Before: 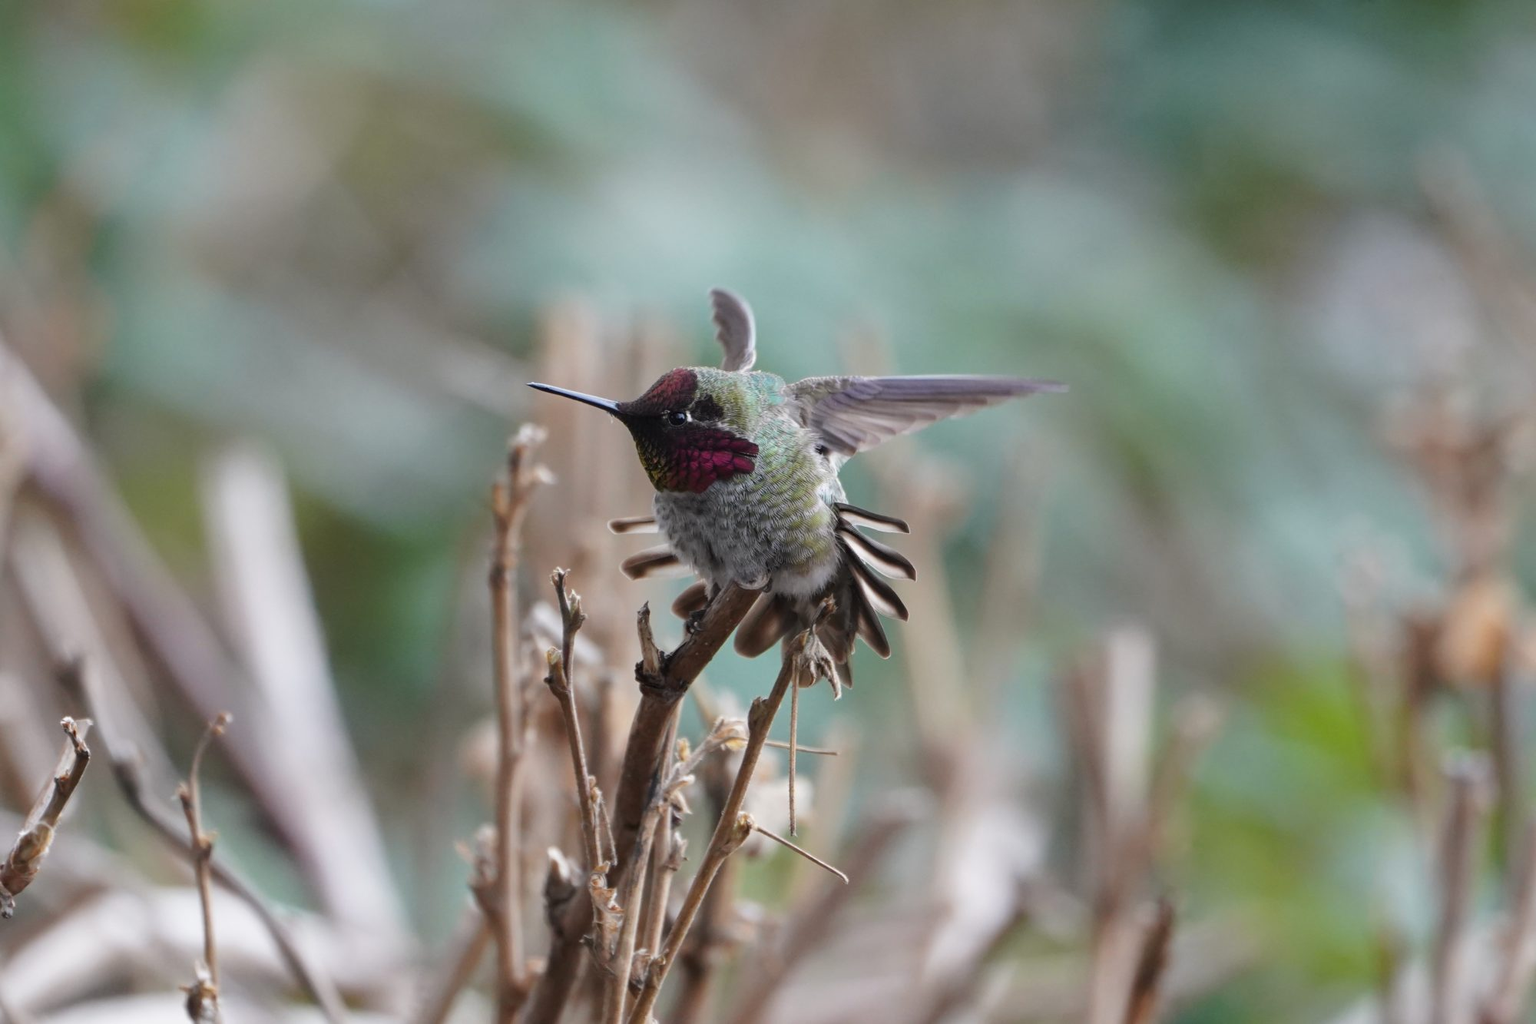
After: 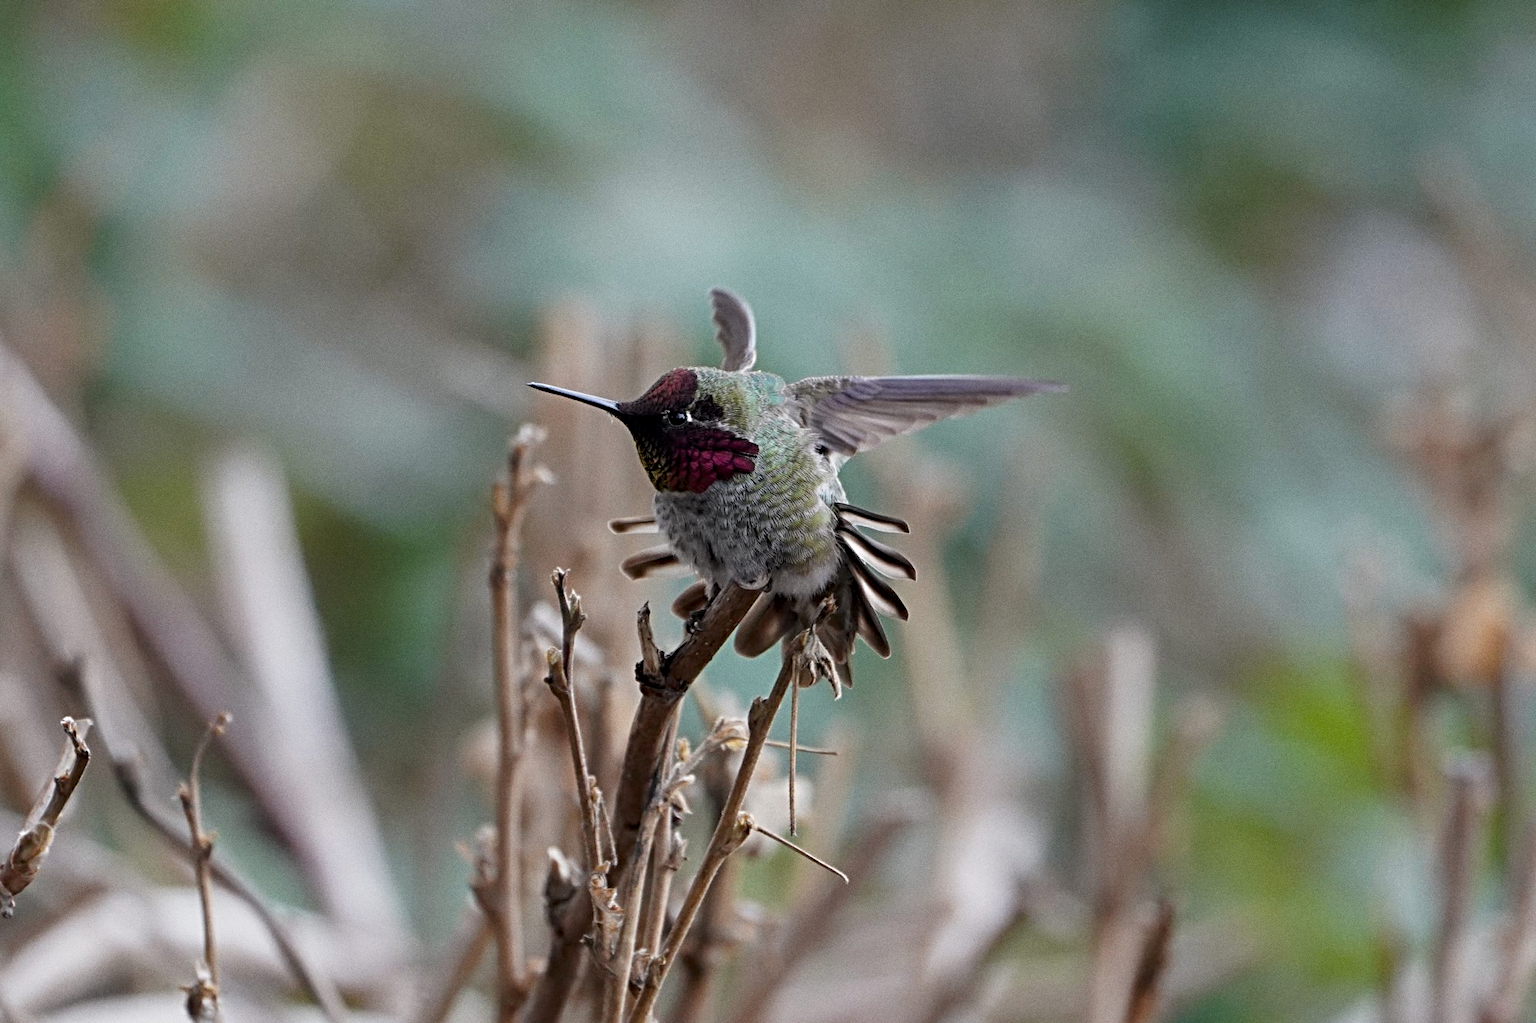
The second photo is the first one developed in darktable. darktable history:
exposure: black level correction 0.006, exposure -0.226 EV, compensate highlight preservation false
sharpen: radius 4.883
tone equalizer: on, module defaults
grain: coarseness 0.09 ISO
